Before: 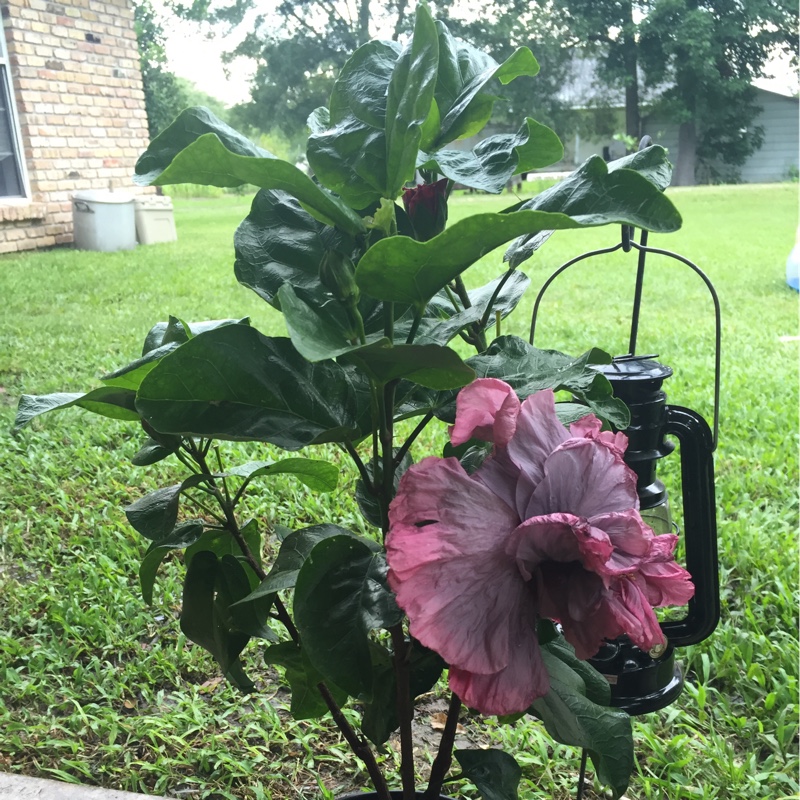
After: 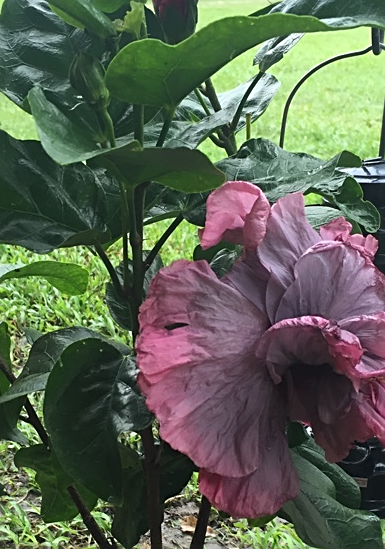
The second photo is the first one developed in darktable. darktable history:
crop: left 31.317%, top 24.663%, right 20.45%, bottom 6.609%
sharpen: on, module defaults
